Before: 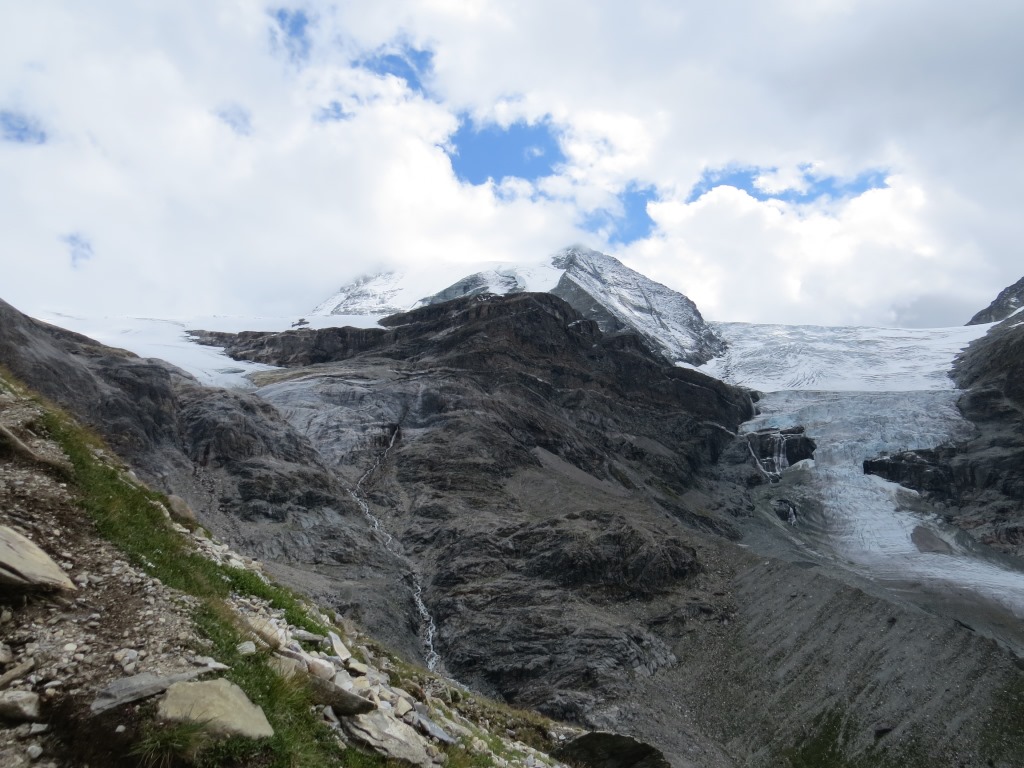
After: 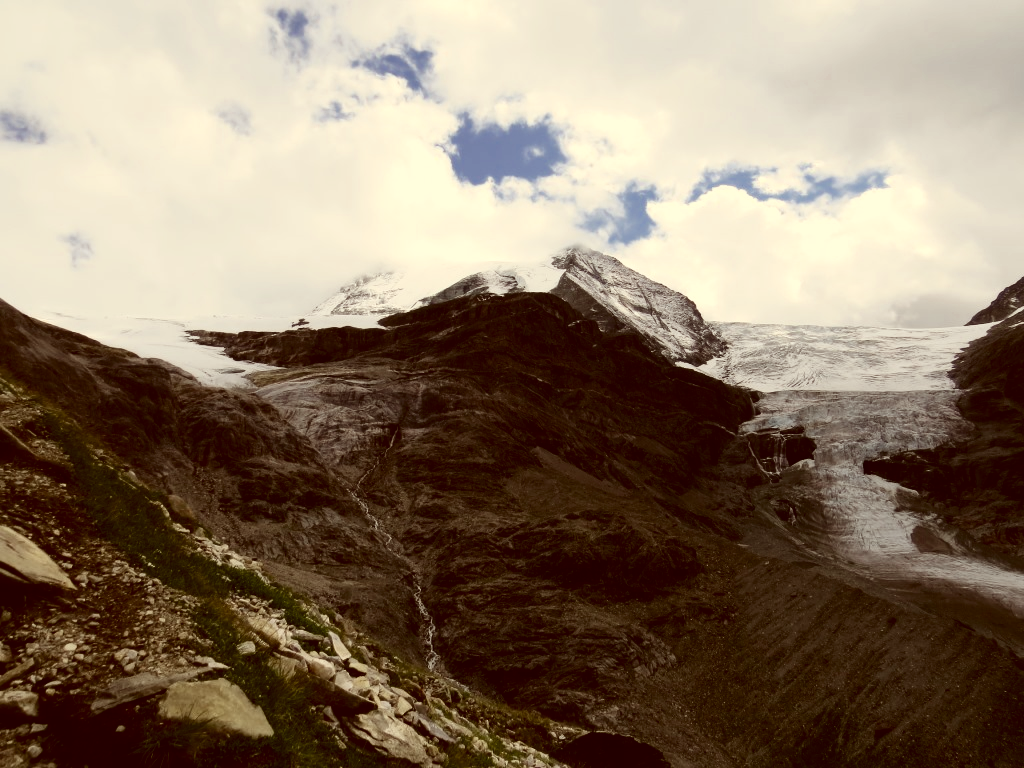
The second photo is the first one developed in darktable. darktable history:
color zones: curves: ch0 [(0, 0.5) (0.125, 0.4) (0.25, 0.5) (0.375, 0.4) (0.5, 0.4) (0.625, 0.35) (0.75, 0.35) (0.875, 0.5)]; ch1 [(0, 0.35) (0.125, 0.45) (0.25, 0.35) (0.375, 0.35) (0.5, 0.35) (0.625, 0.35) (0.75, 0.45) (0.875, 0.35)]; ch2 [(0, 0.6) (0.125, 0.5) (0.25, 0.5) (0.375, 0.6) (0.5, 0.6) (0.625, 0.5) (0.75, 0.5) (0.875, 0.5)]
color correction: highlights a* 1.05, highlights b* 24.47, shadows a* 16, shadows b* 24.36
contrast brightness saturation: contrast 0.223, brightness -0.194, saturation 0.24
